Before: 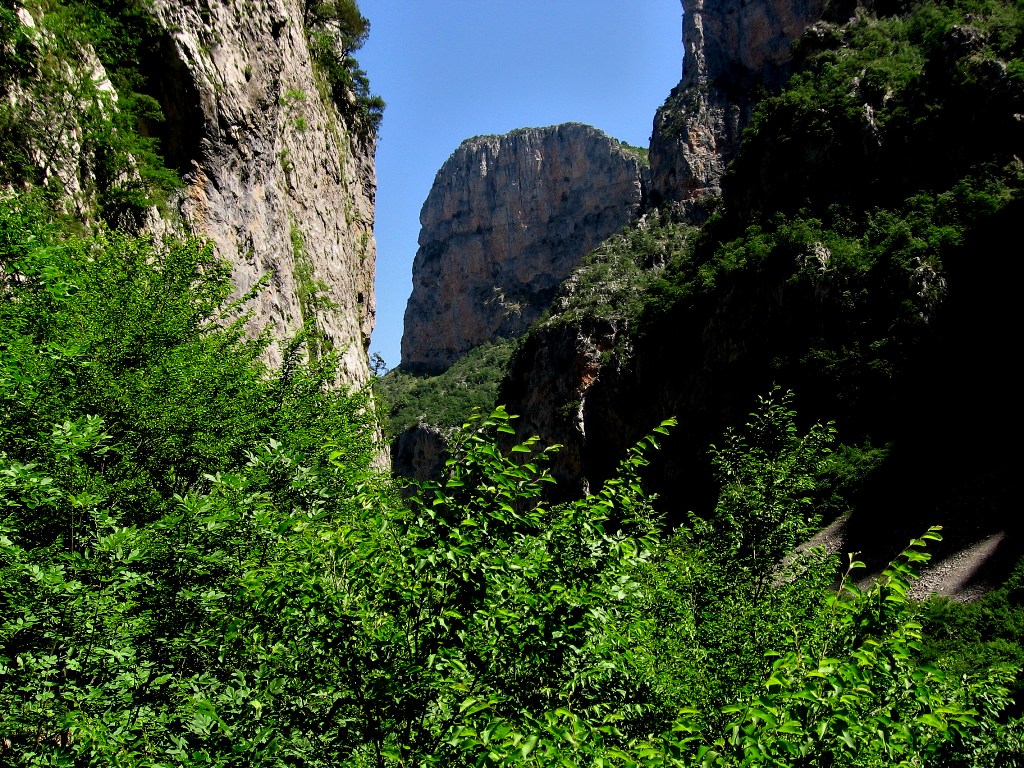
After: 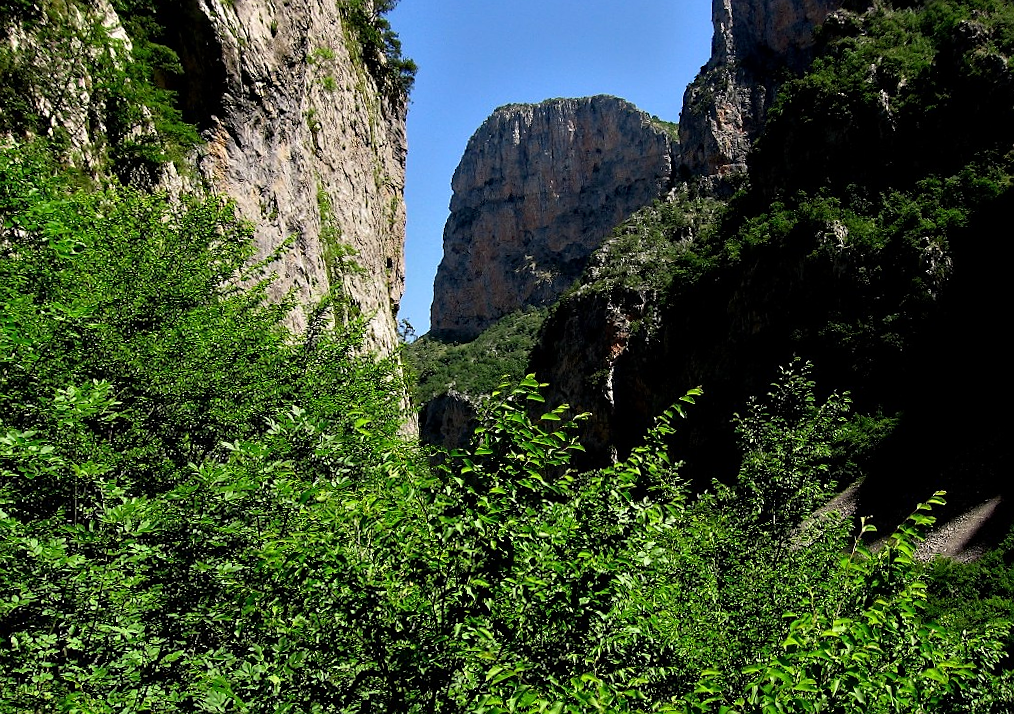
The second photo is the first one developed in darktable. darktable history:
rotate and perspective: rotation 0.679°, lens shift (horizontal) 0.136, crop left 0.009, crop right 0.991, crop top 0.078, crop bottom 0.95
sharpen: radius 1
haze removal: compatibility mode true, adaptive false
